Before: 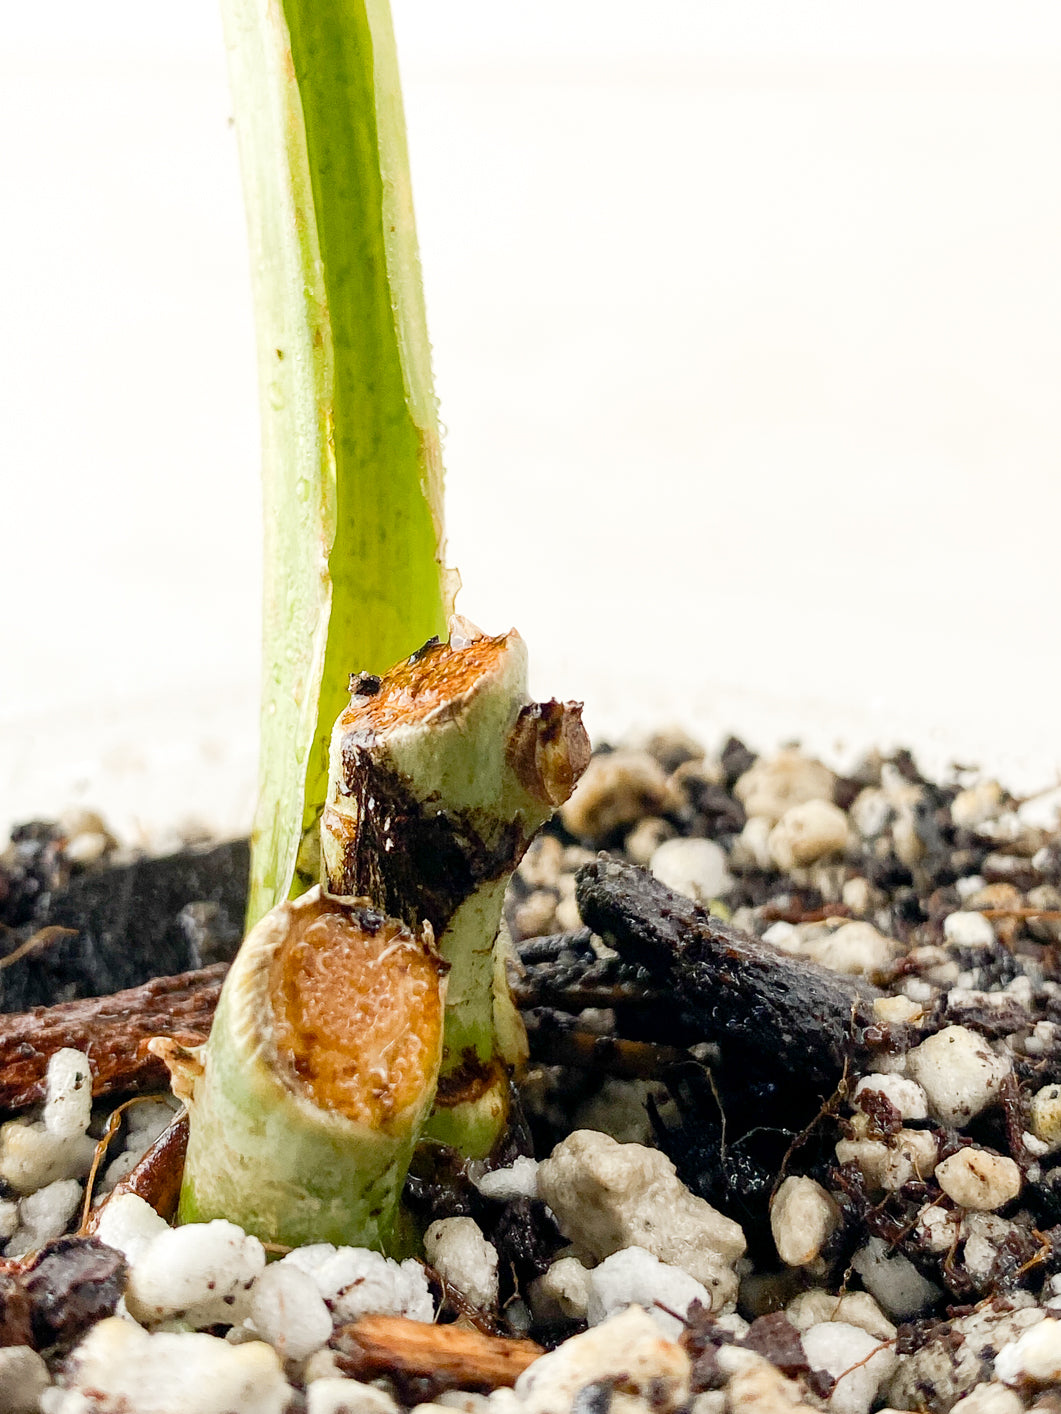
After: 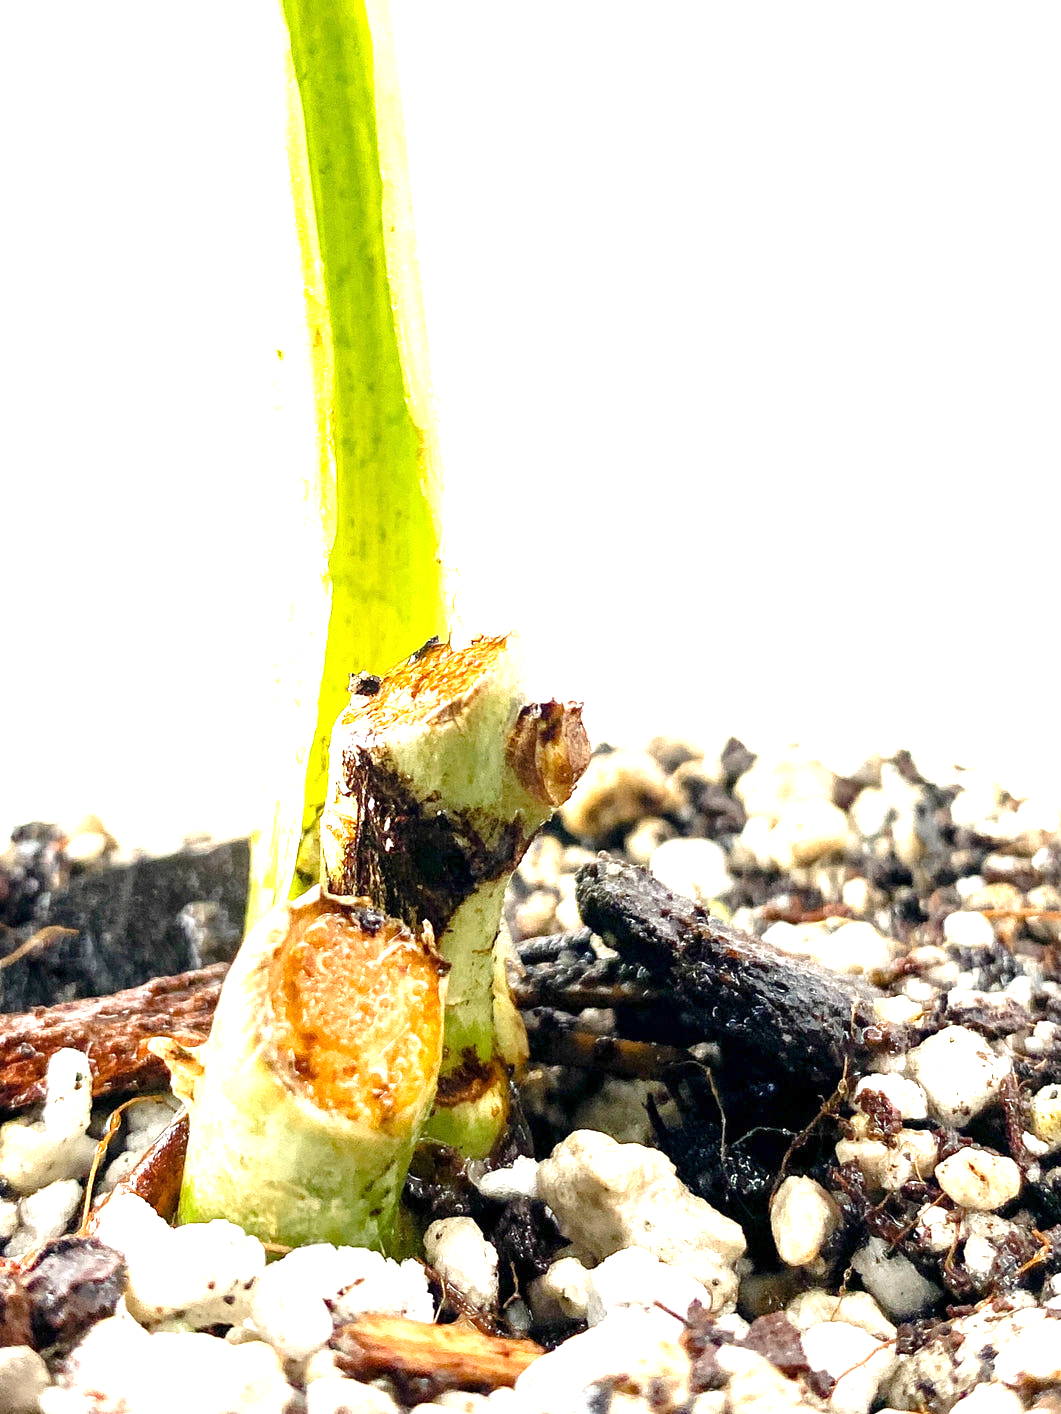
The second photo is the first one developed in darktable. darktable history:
exposure: exposure 1.248 EV, compensate highlight preservation false
